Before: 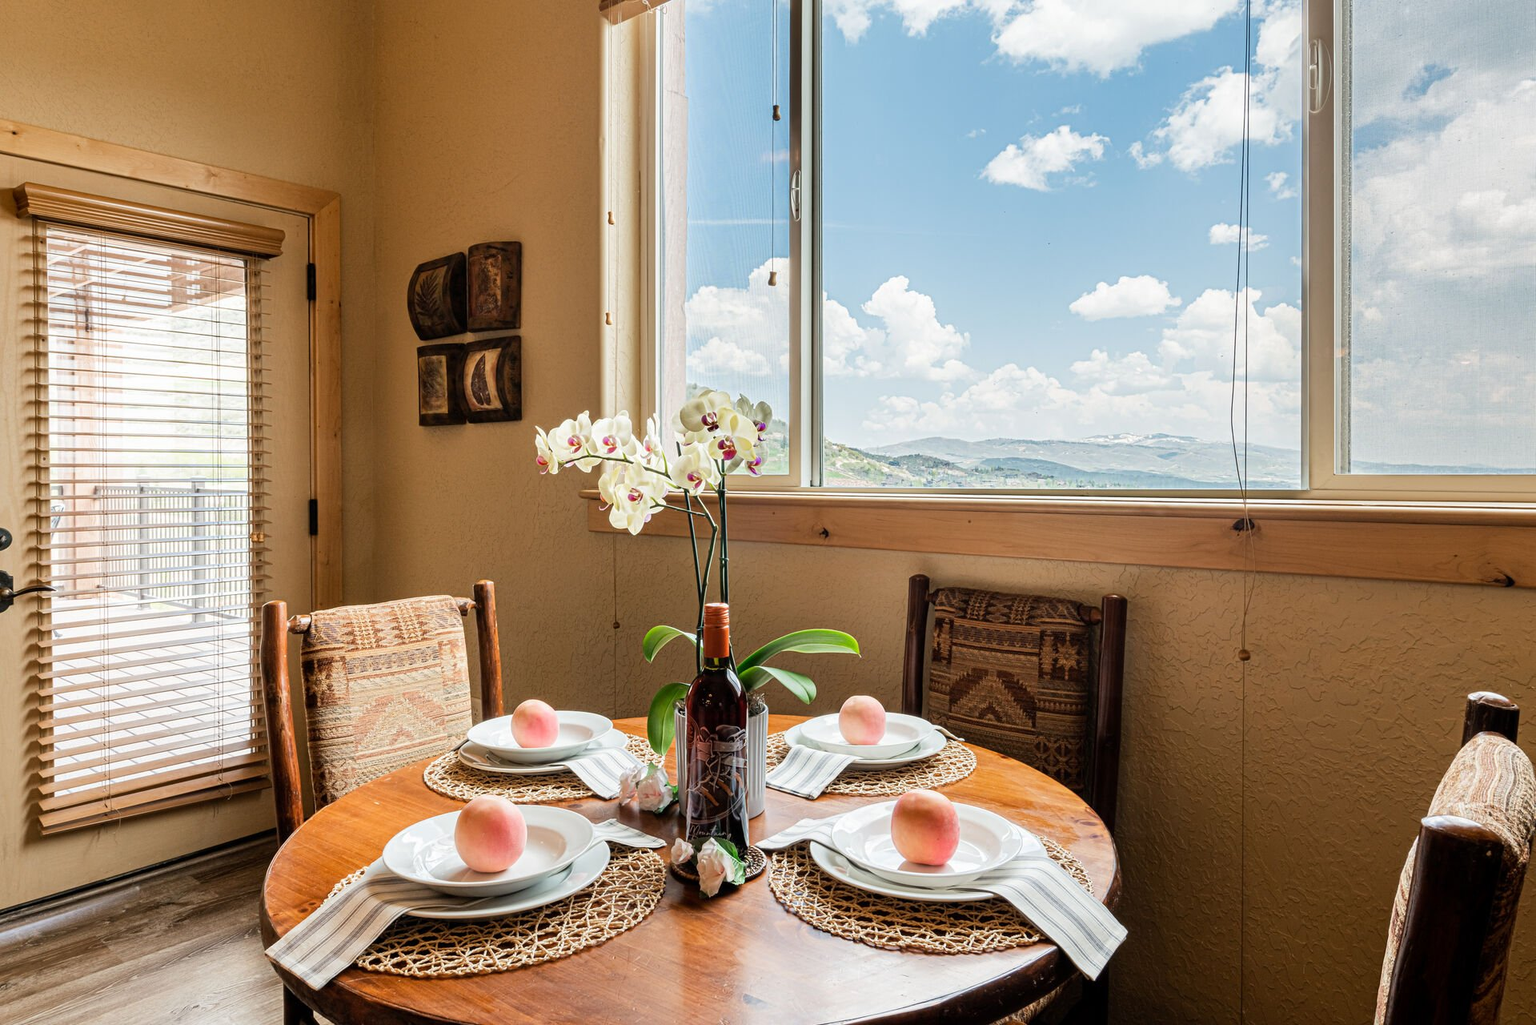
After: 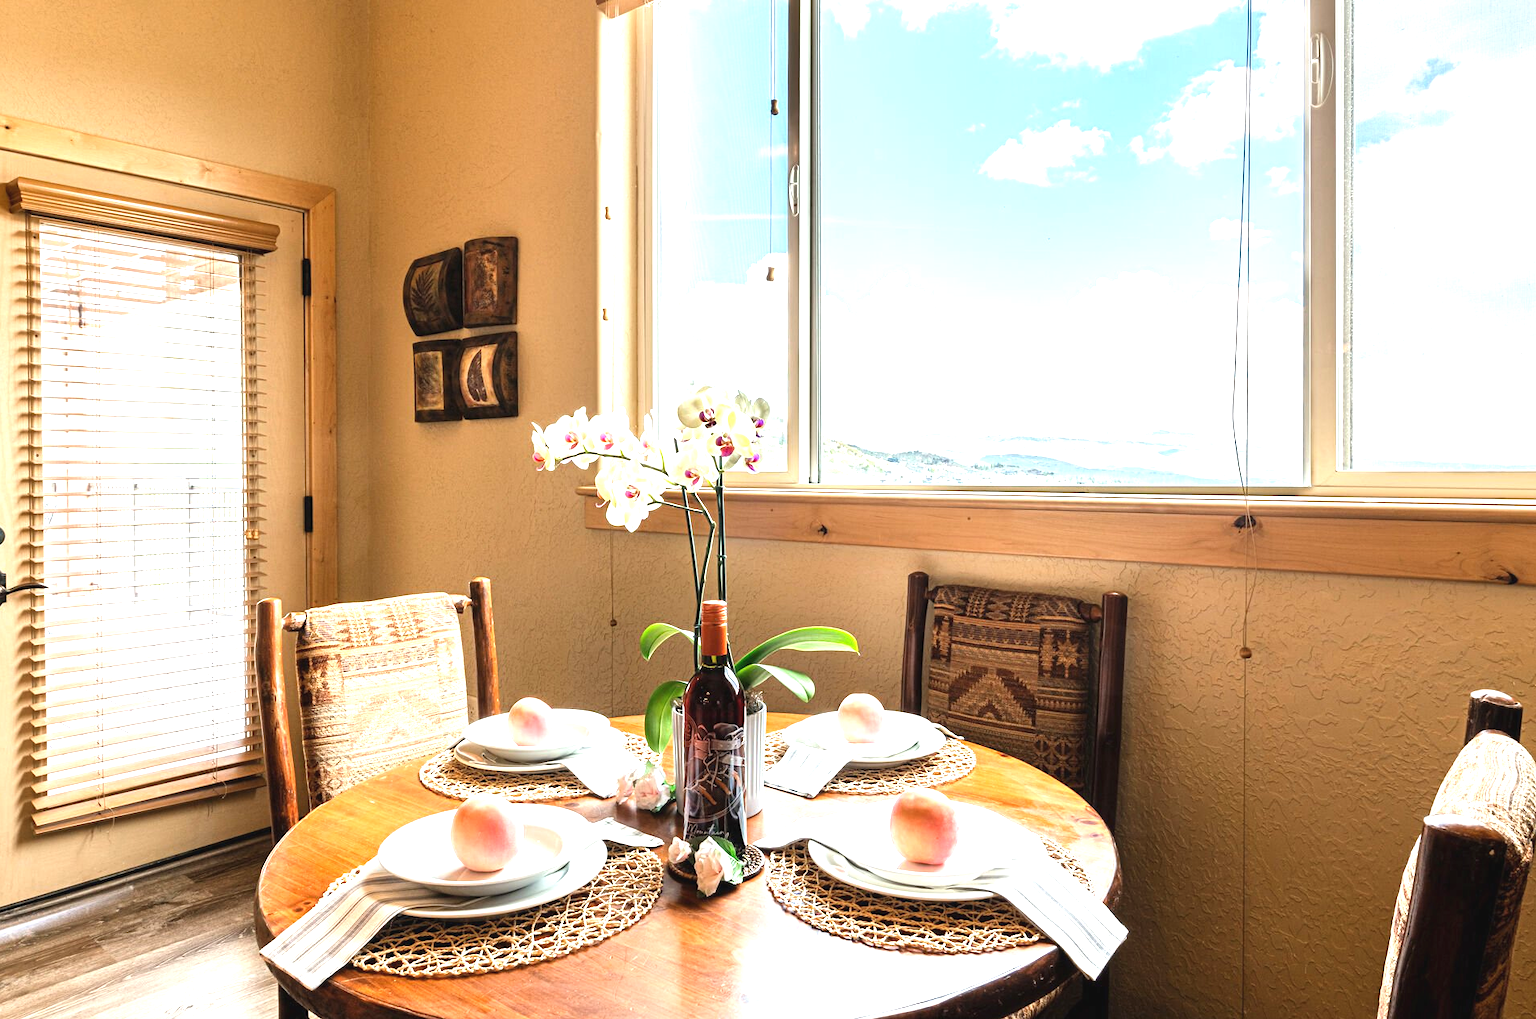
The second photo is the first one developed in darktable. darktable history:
exposure: black level correction -0.002, exposure 1.112 EV, compensate highlight preservation false
crop: left 0.472%, top 0.649%, right 0.178%, bottom 0.462%
